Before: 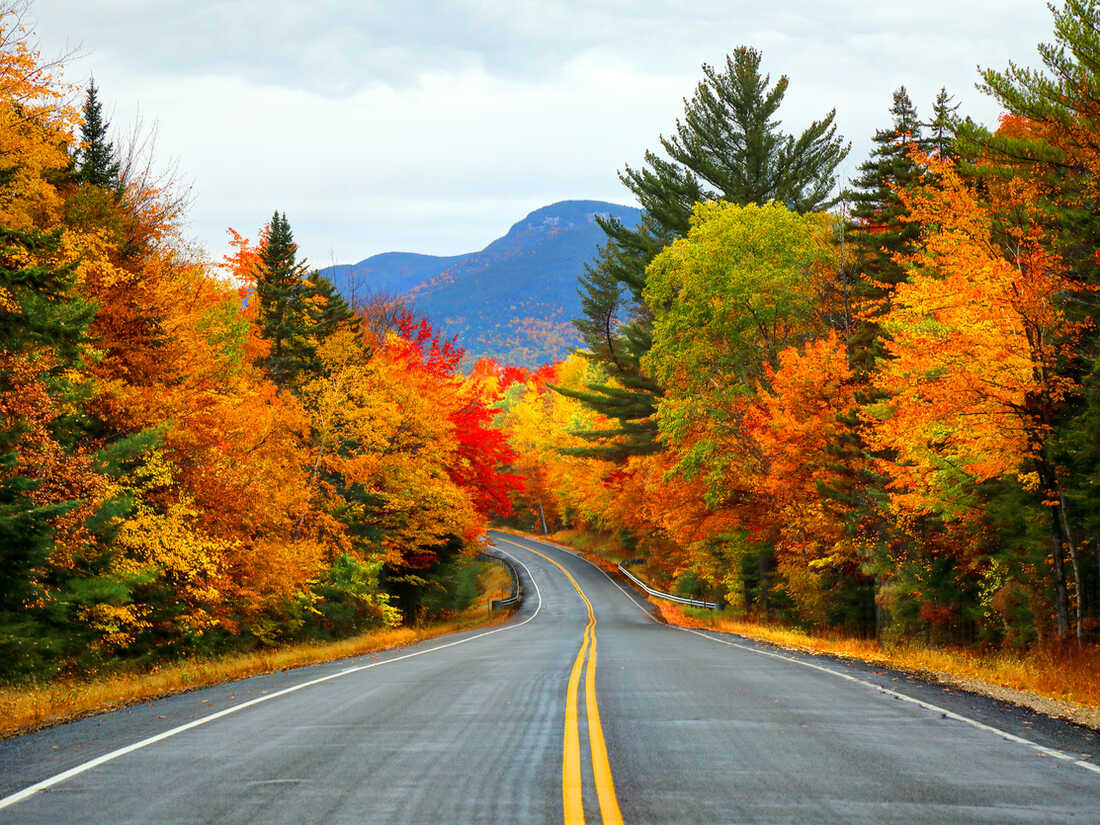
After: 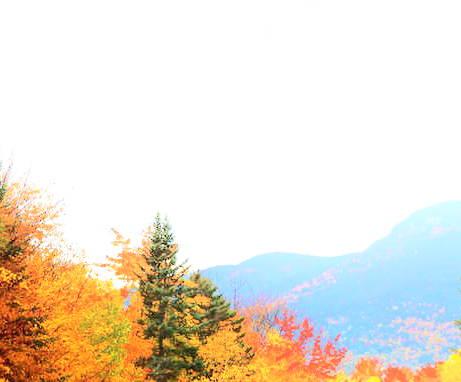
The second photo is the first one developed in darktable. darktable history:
shadows and highlights: highlights 70.7, soften with gaussian
exposure: exposure 0.64 EV, compensate highlight preservation false
crop and rotate: left 10.817%, top 0.062%, right 47.194%, bottom 53.626%
